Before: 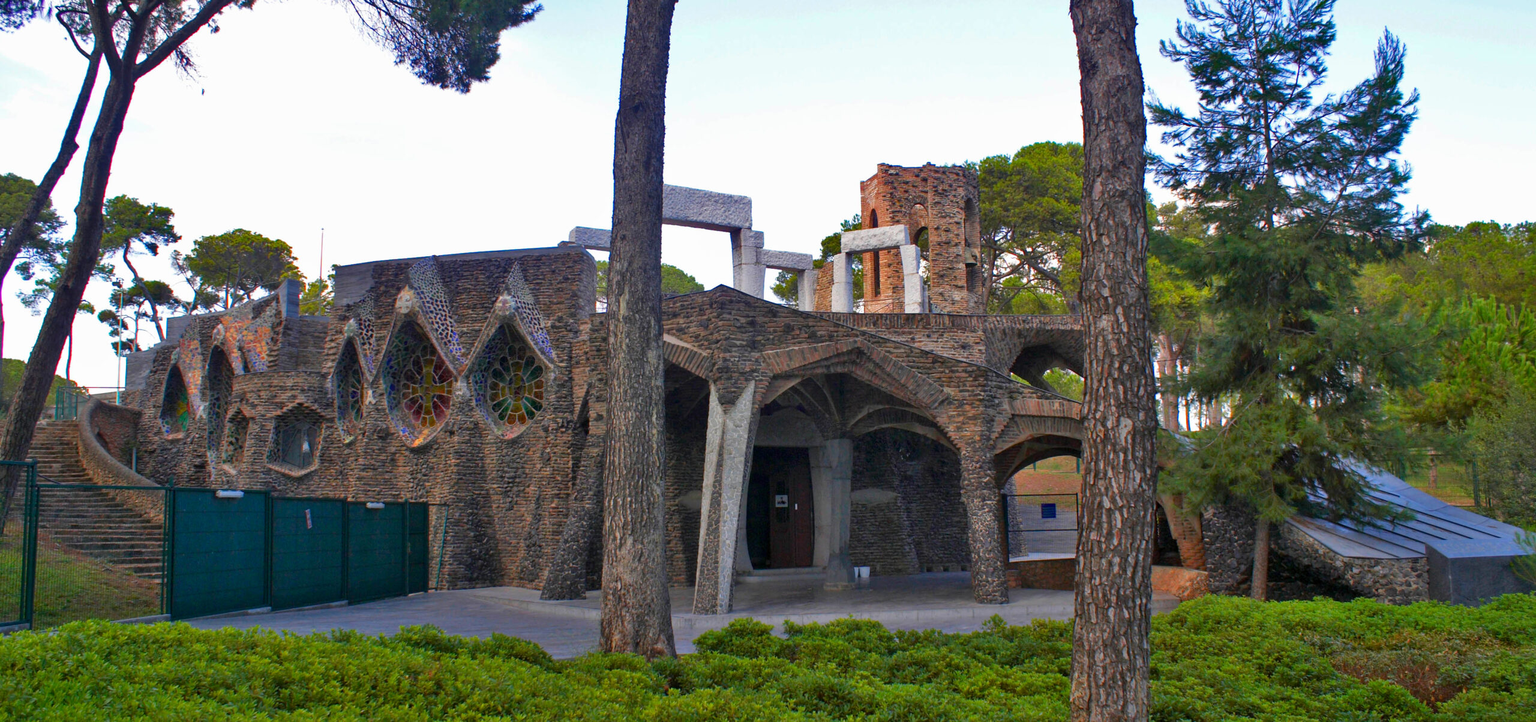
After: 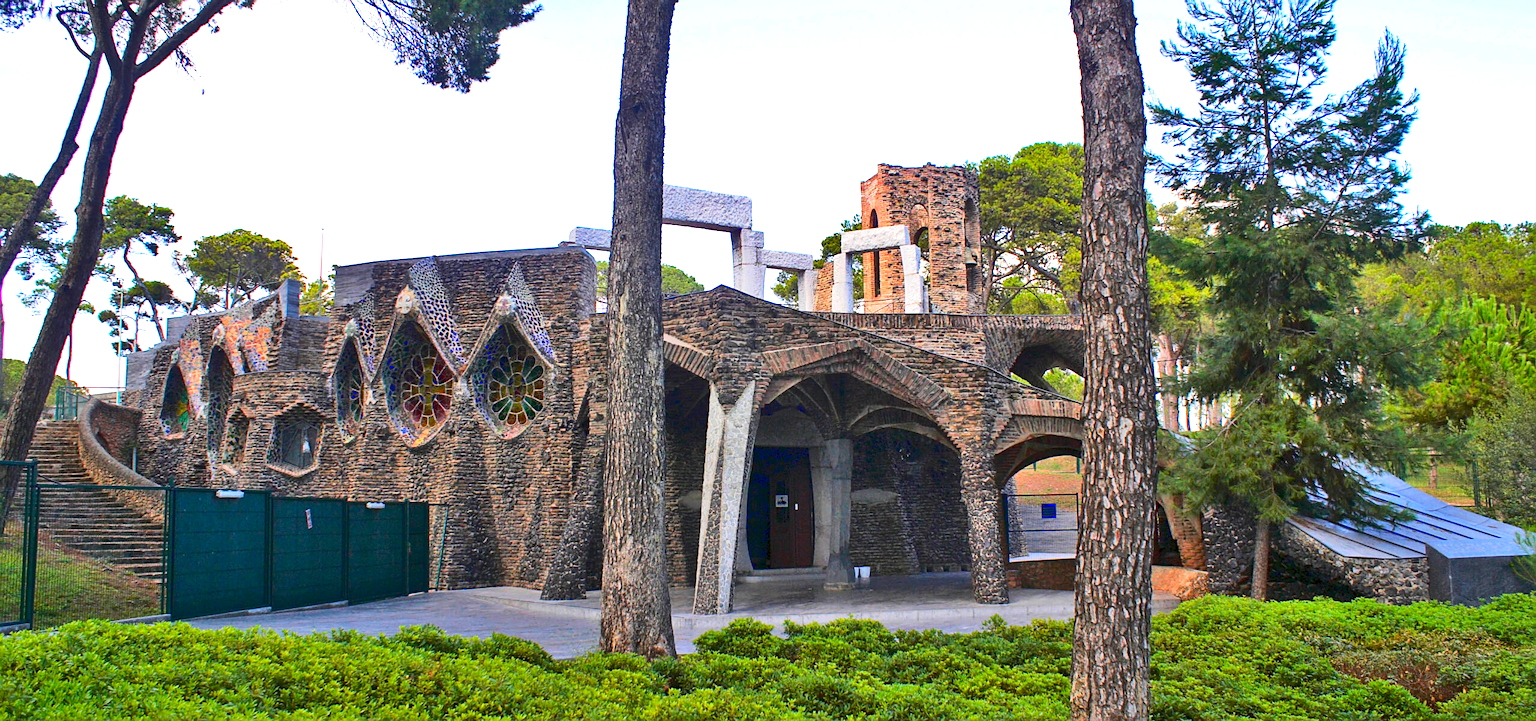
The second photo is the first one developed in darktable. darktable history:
tone equalizer: edges refinement/feathering 500, mask exposure compensation -1.57 EV, preserve details no
tone curve: curves: ch0 [(0, 0) (0.003, 0.045) (0.011, 0.054) (0.025, 0.069) (0.044, 0.083) (0.069, 0.101) (0.1, 0.119) (0.136, 0.146) (0.177, 0.177) (0.224, 0.221) (0.277, 0.277) (0.335, 0.362) (0.399, 0.452) (0.468, 0.571) (0.543, 0.666) (0.623, 0.758) (0.709, 0.853) (0.801, 0.896) (0.898, 0.945) (1, 1)], color space Lab, linked channels, preserve colors none
exposure: black level correction 0.001, exposure 0.499 EV, compensate highlight preservation false
sharpen: on, module defaults
